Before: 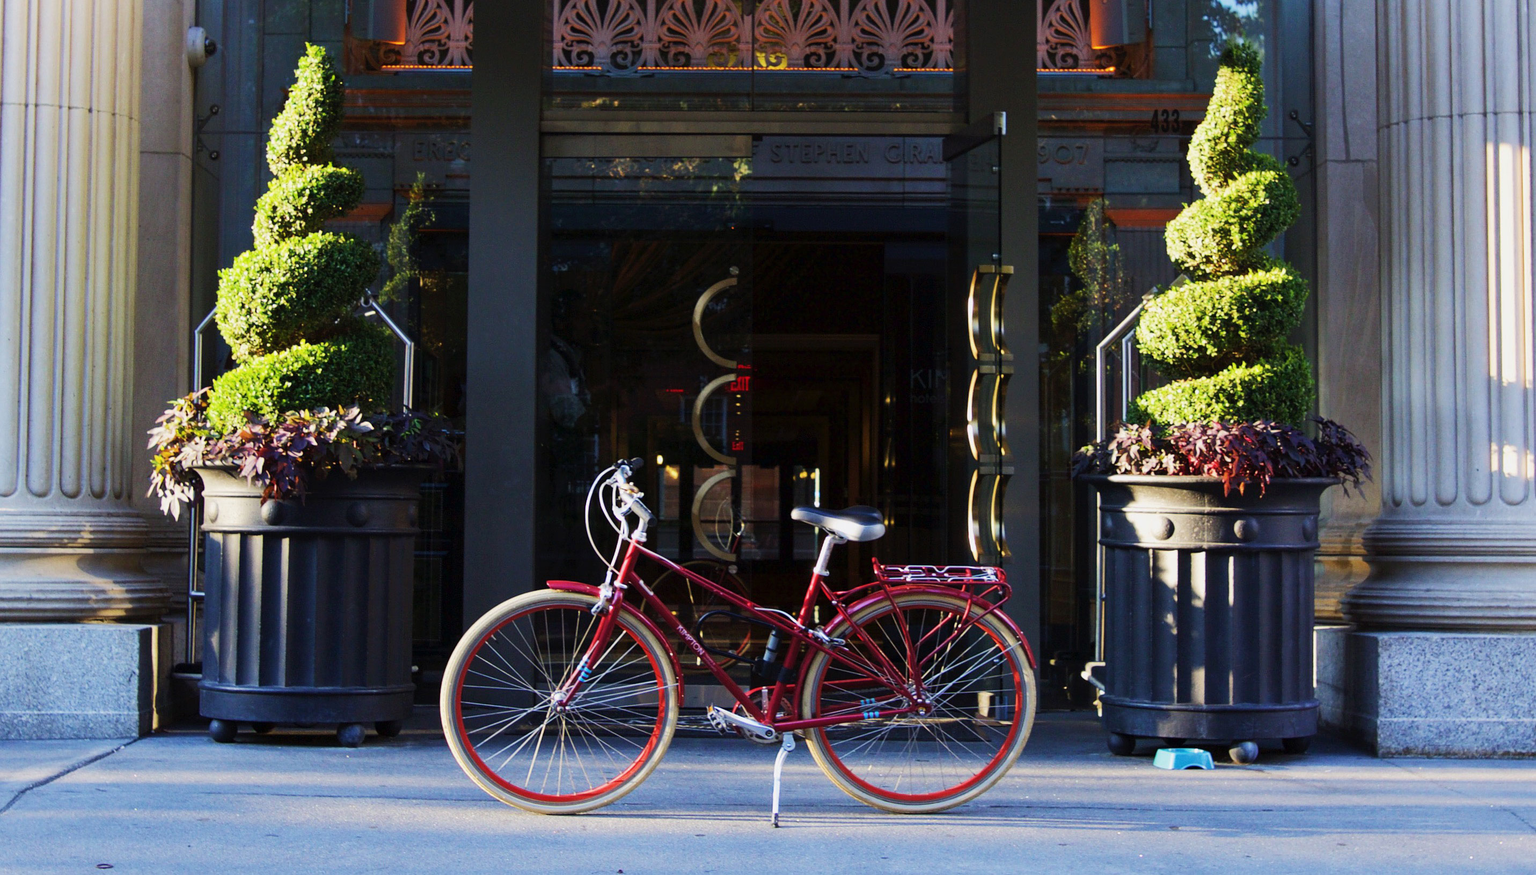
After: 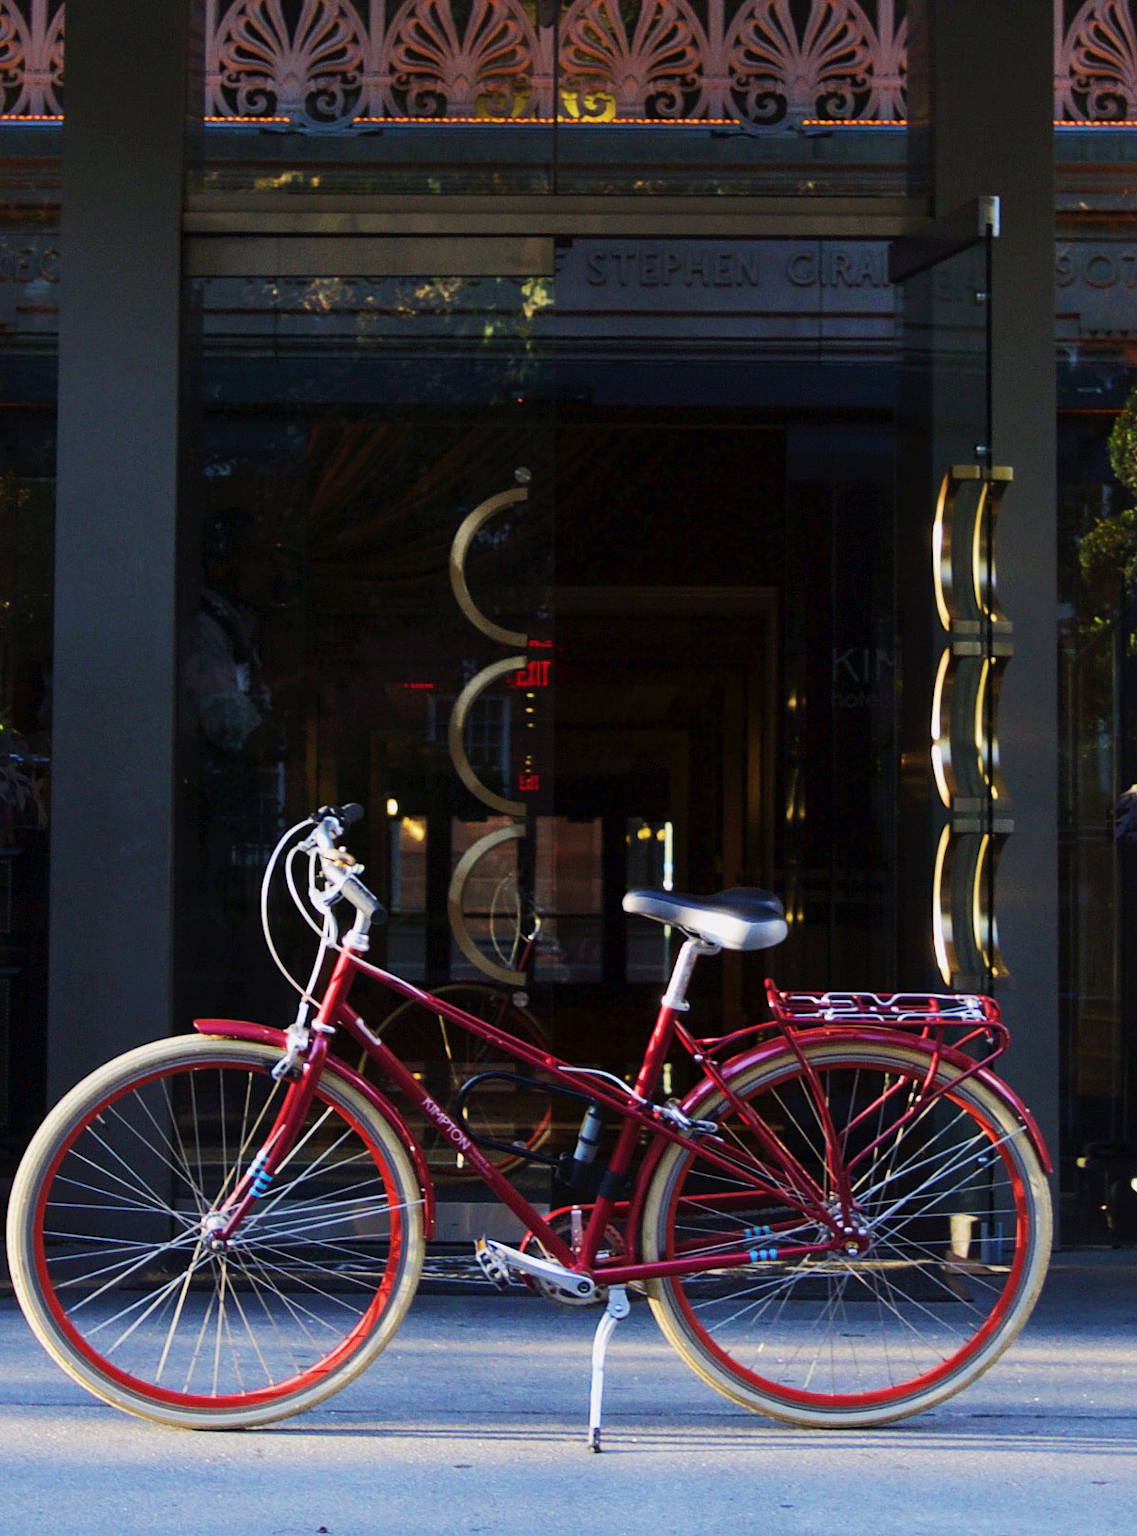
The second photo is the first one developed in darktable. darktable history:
crop: left 28.441%, right 29.34%
